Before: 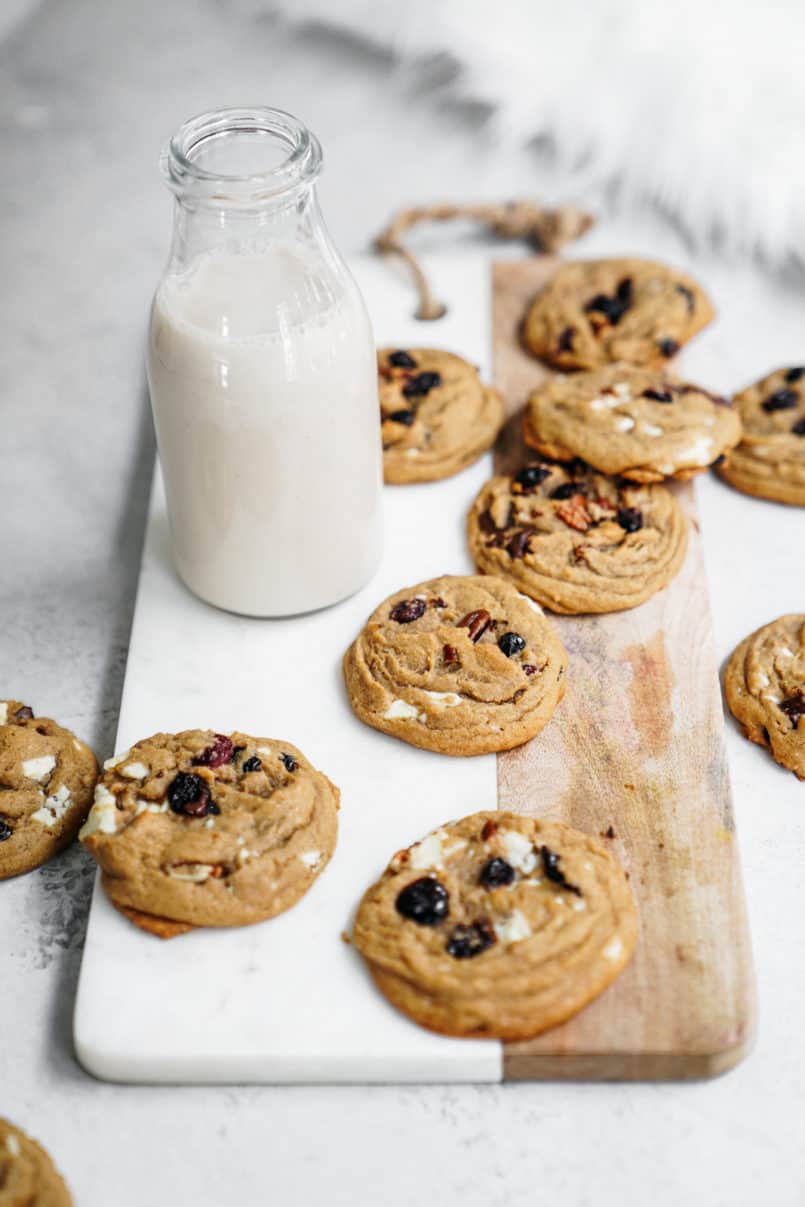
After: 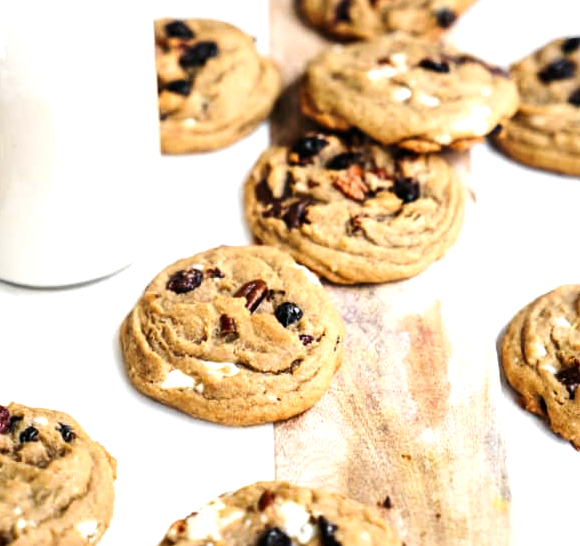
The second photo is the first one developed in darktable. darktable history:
tone equalizer: -8 EV -0.769 EV, -7 EV -0.701 EV, -6 EV -0.606 EV, -5 EV -0.412 EV, -3 EV 0.396 EV, -2 EV 0.6 EV, -1 EV 0.687 EV, +0 EV 0.72 EV, edges refinement/feathering 500, mask exposure compensation -1.57 EV, preserve details no
crop and rotate: left 27.868%, top 27.378%, bottom 27.337%
